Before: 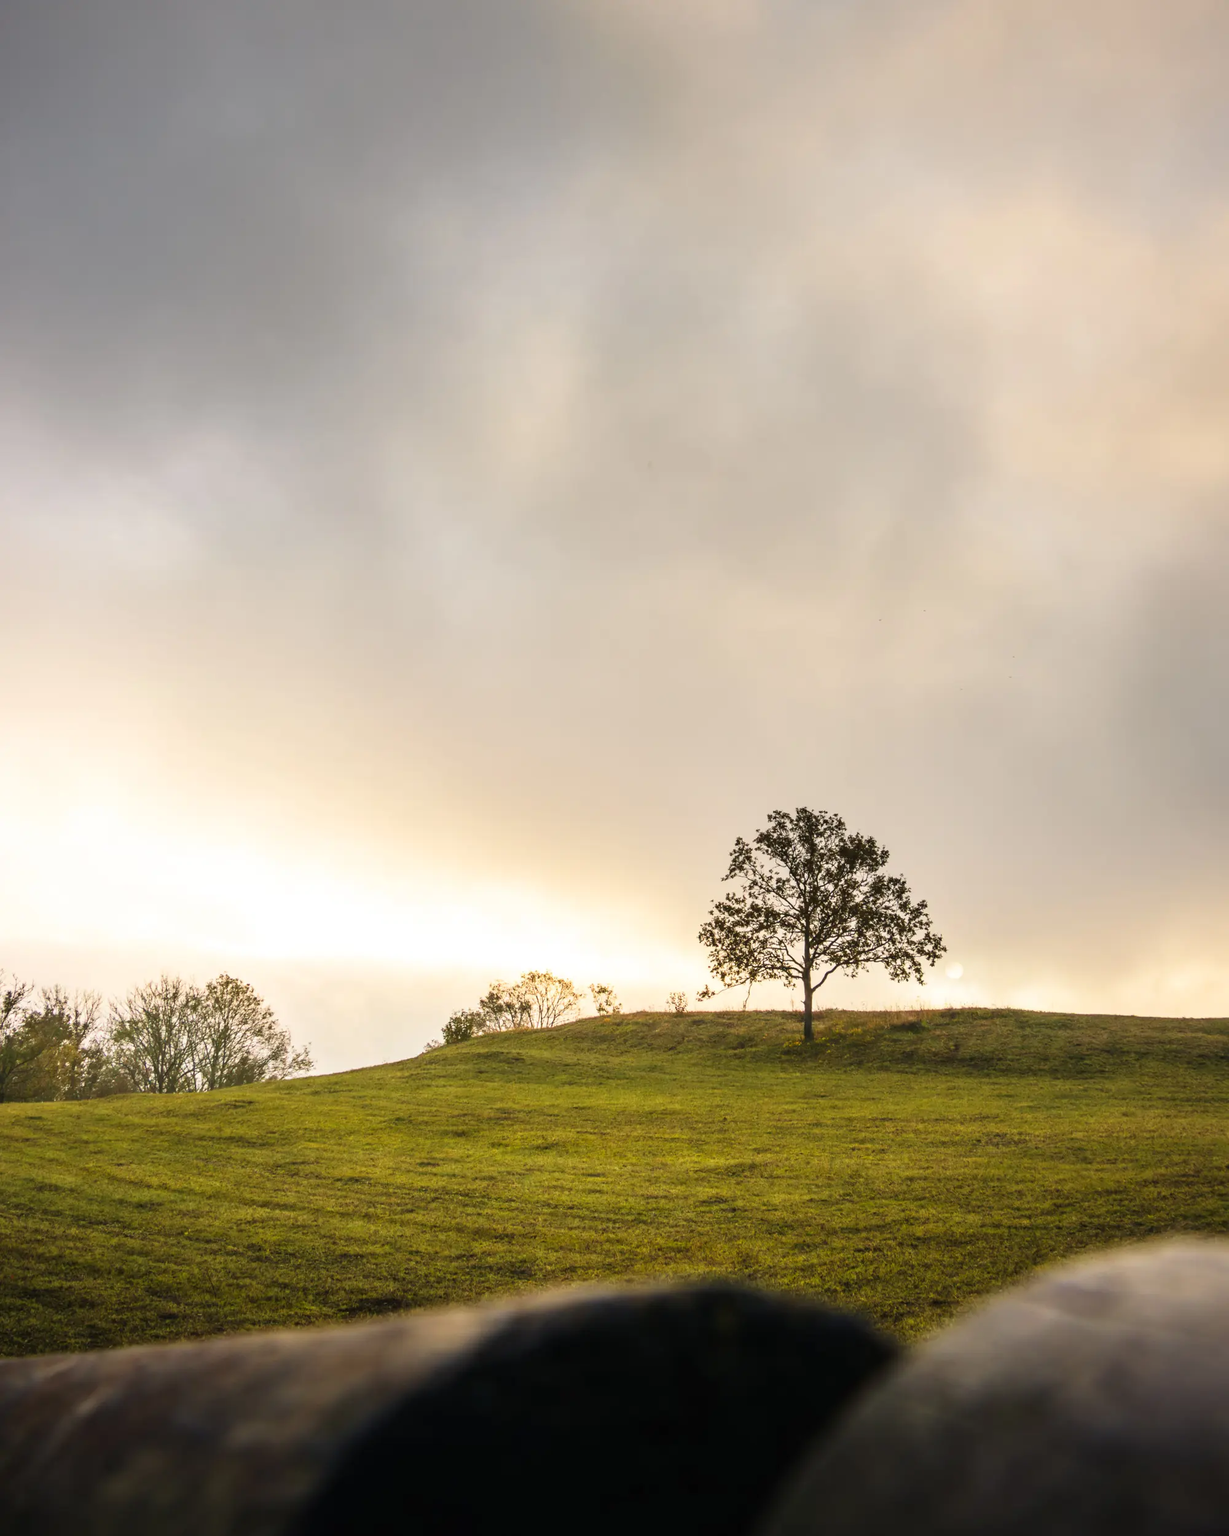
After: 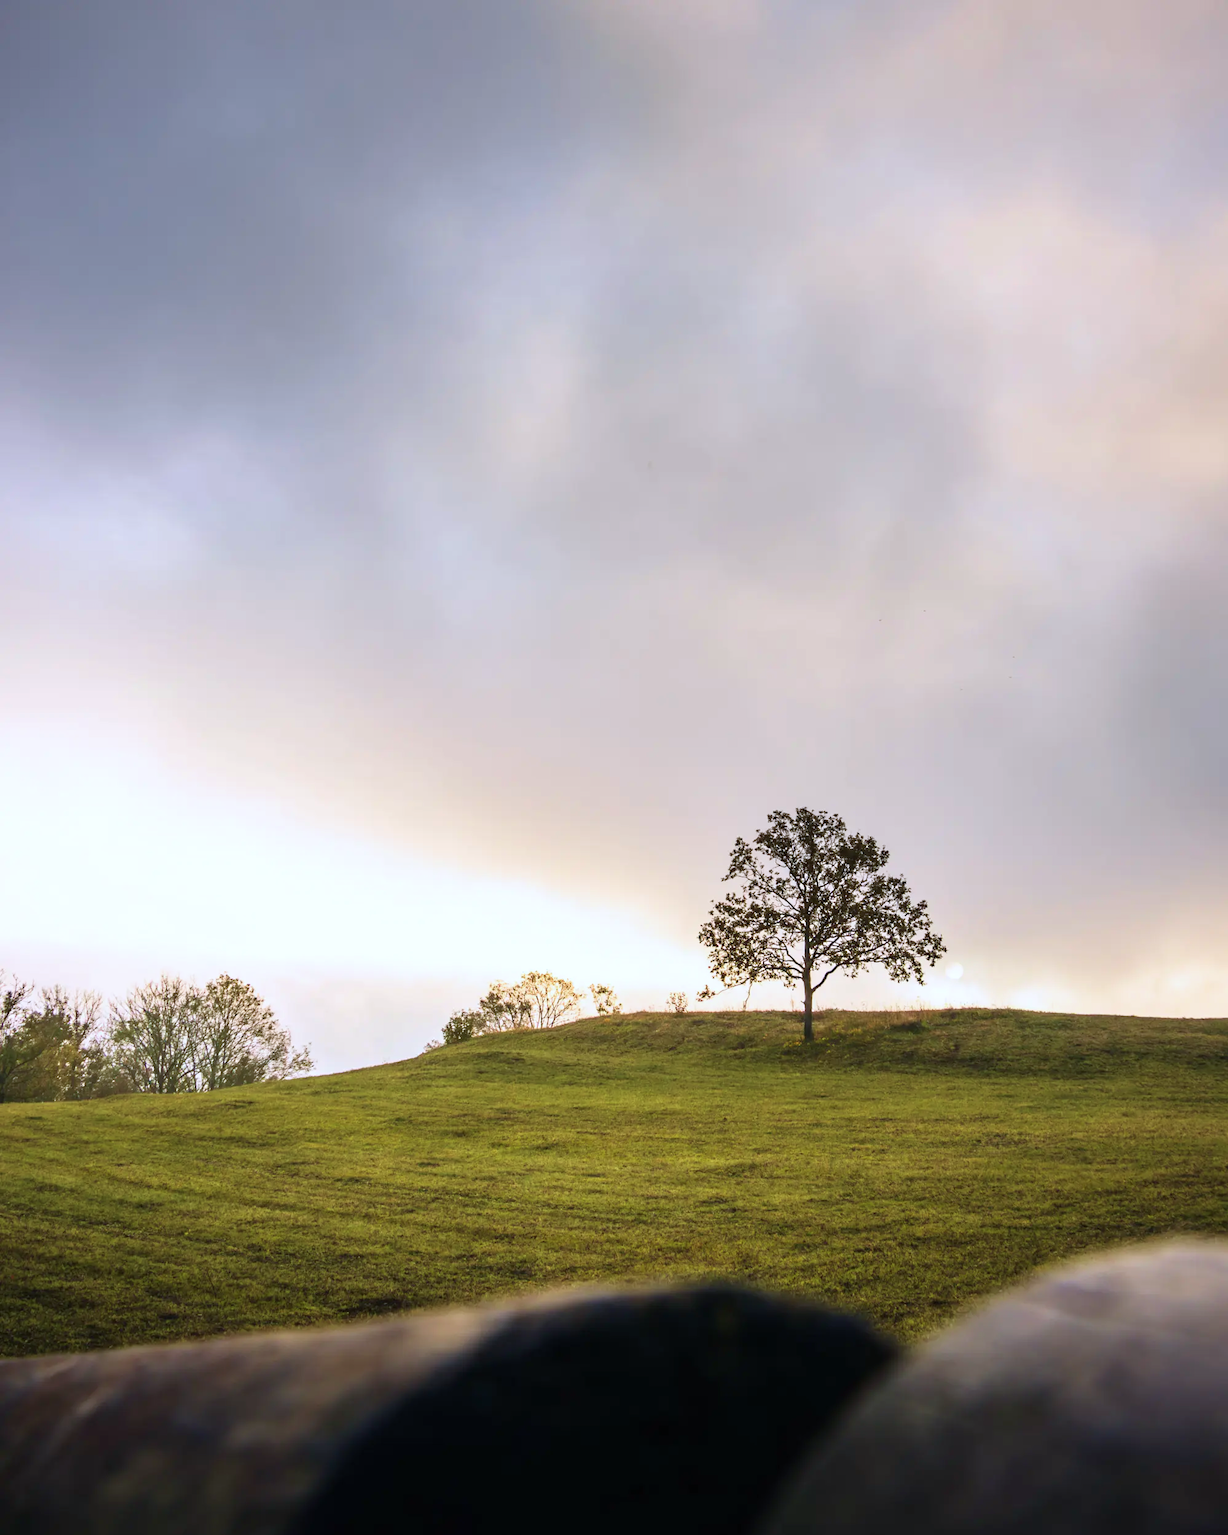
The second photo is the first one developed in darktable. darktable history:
color calibration: illuminant as shot in camera, x 0.37, y 0.382, temperature 4313.32 K
velvia: on, module defaults
sharpen: radius 5.325, amount 0.312, threshold 26.433
